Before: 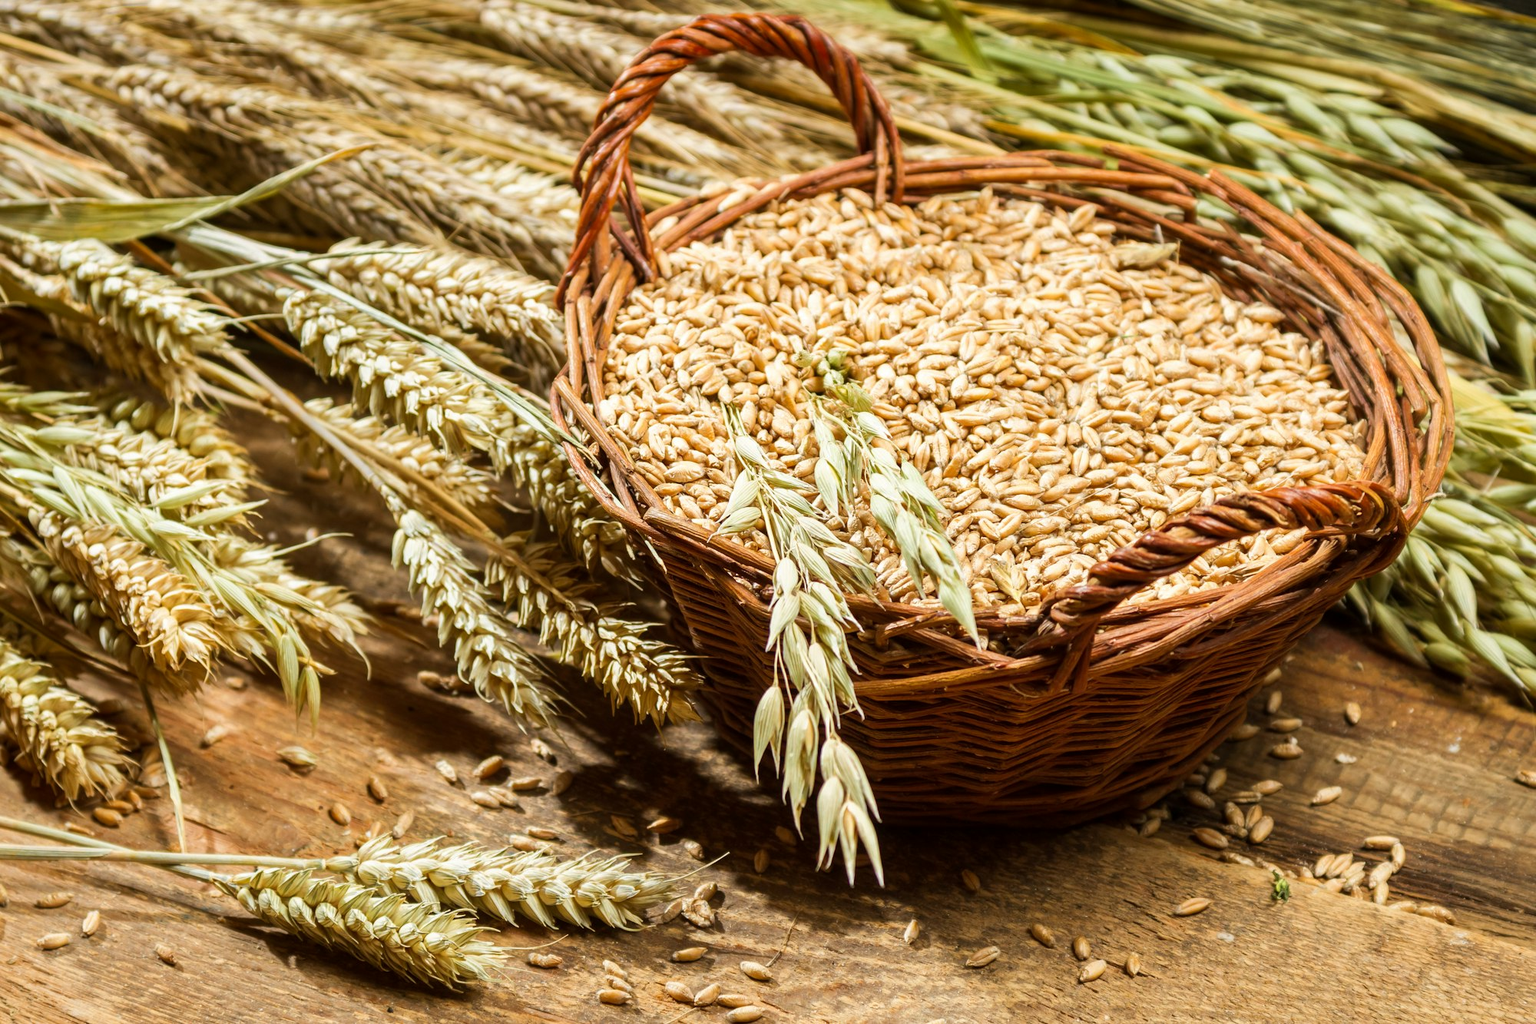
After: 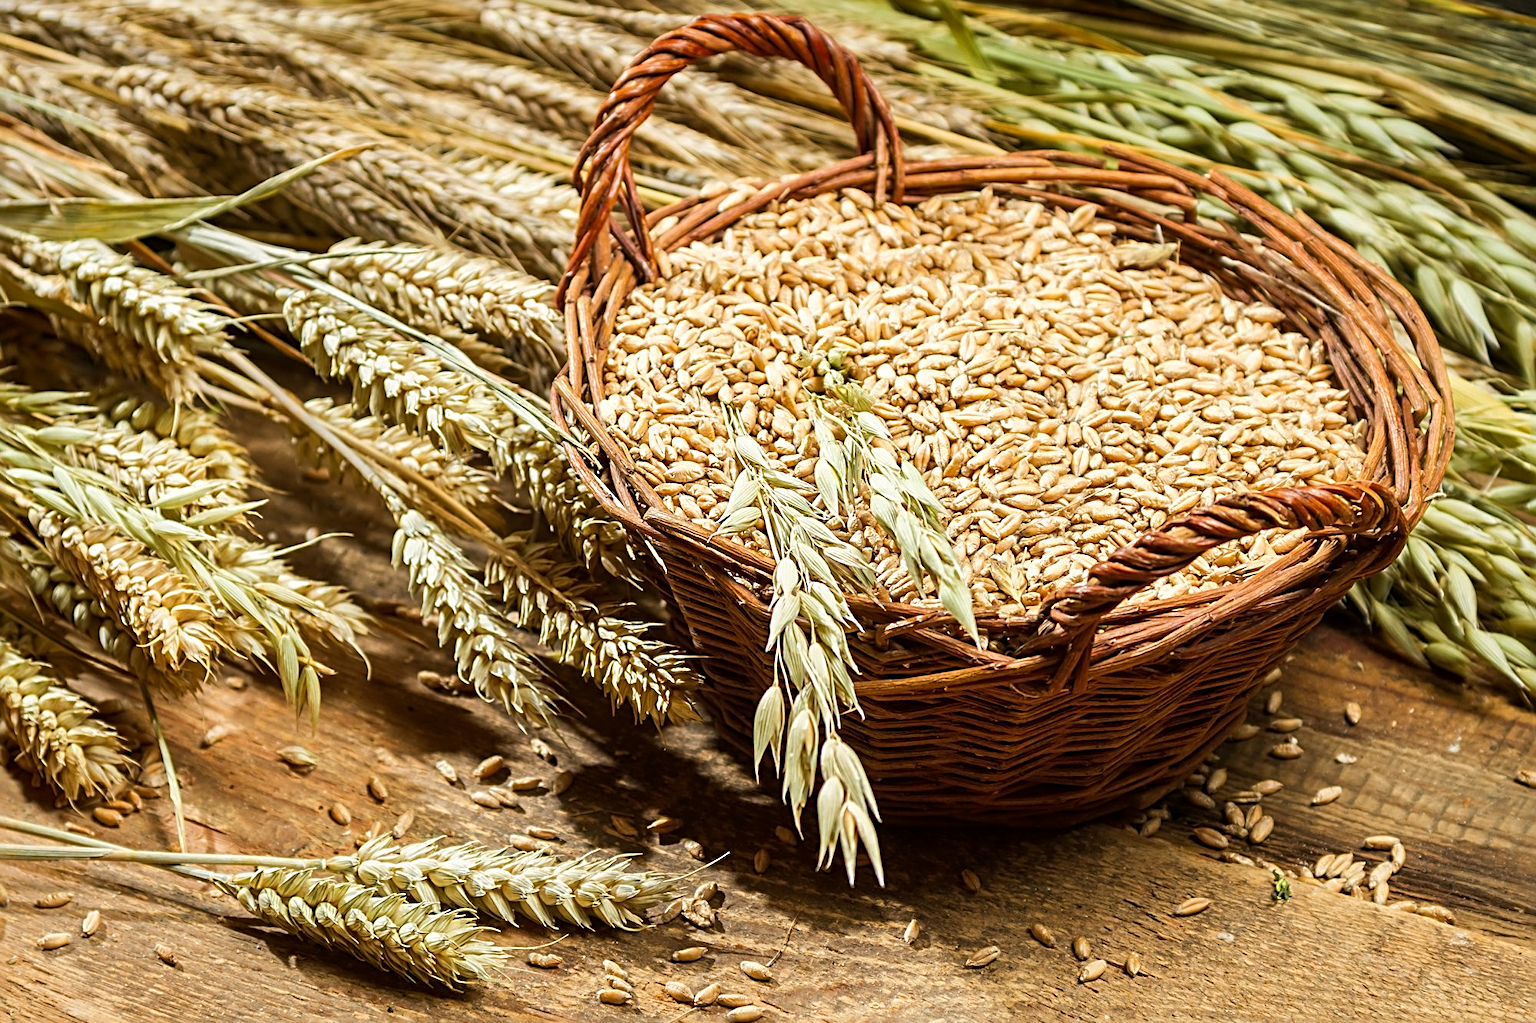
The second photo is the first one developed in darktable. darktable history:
sharpen: radius 2.838, amount 0.706
